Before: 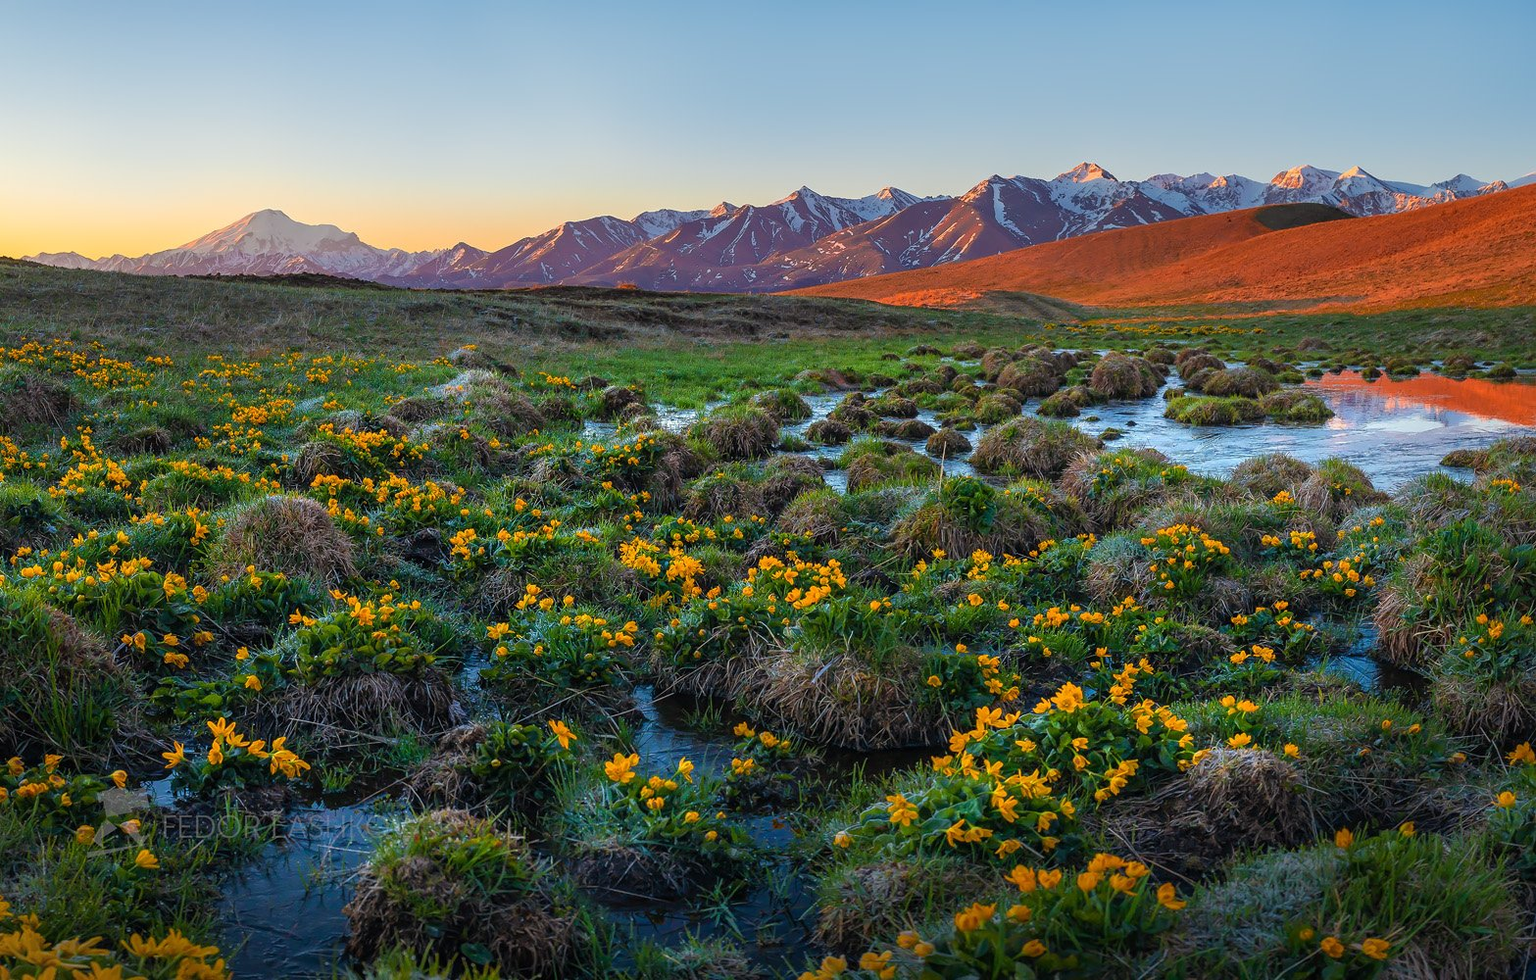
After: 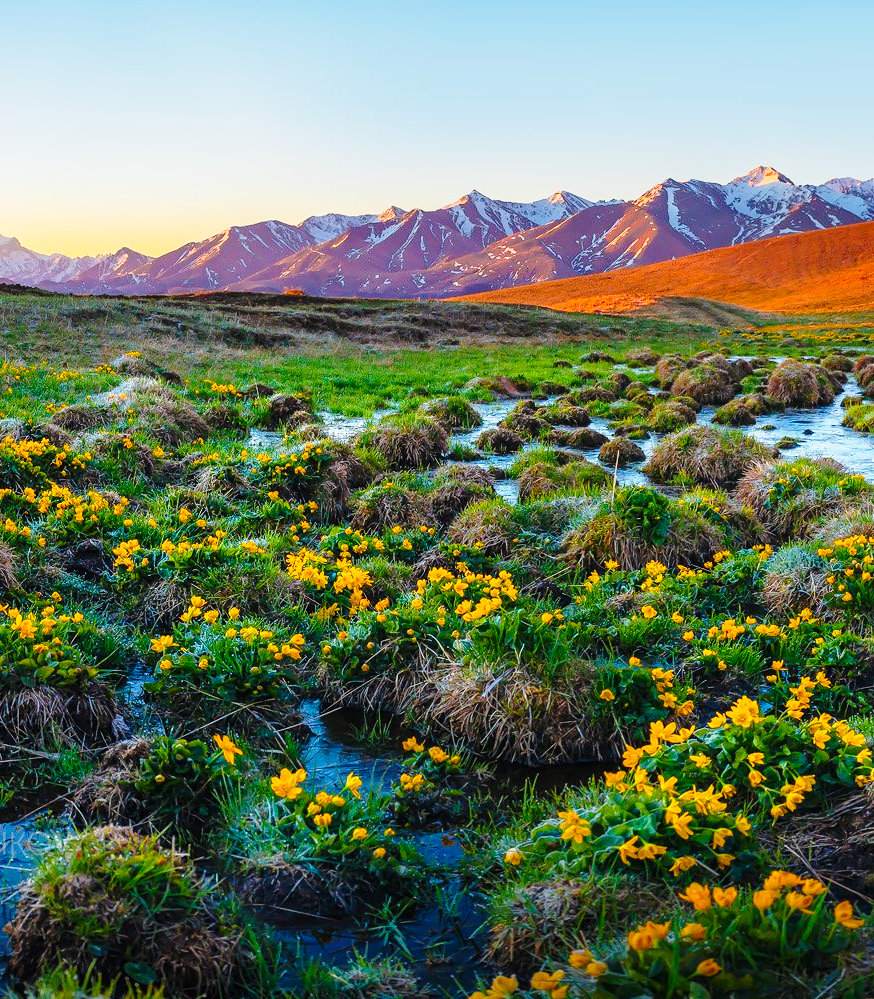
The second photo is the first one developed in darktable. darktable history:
color balance rgb: linear chroma grading › global chroma 15.066%, perceptual saturation grading › global saturation 0.112%
base curve: curves: ch0 [(0, 0) (0.028, 0.03) (0.121, 0.232) (0.46, 0.748) (0.859, 0.968) (1, 1)], preserve colors none
crop: left 22.139%, right 22.042%, bottom 0.008%
